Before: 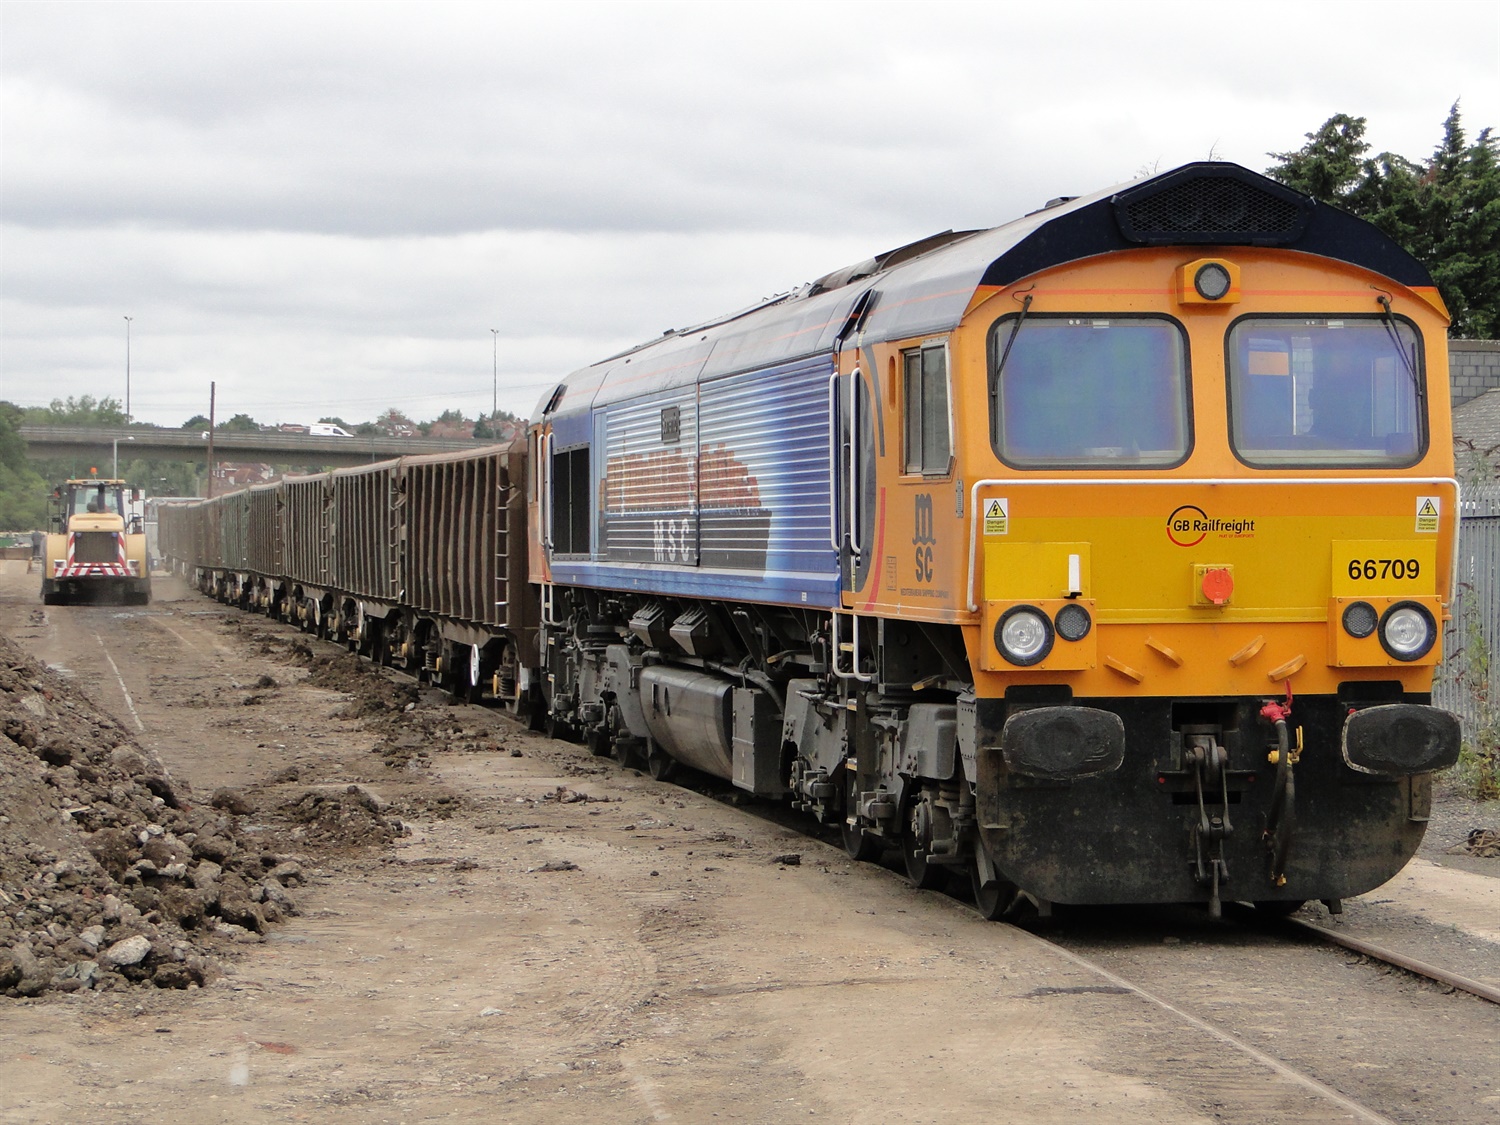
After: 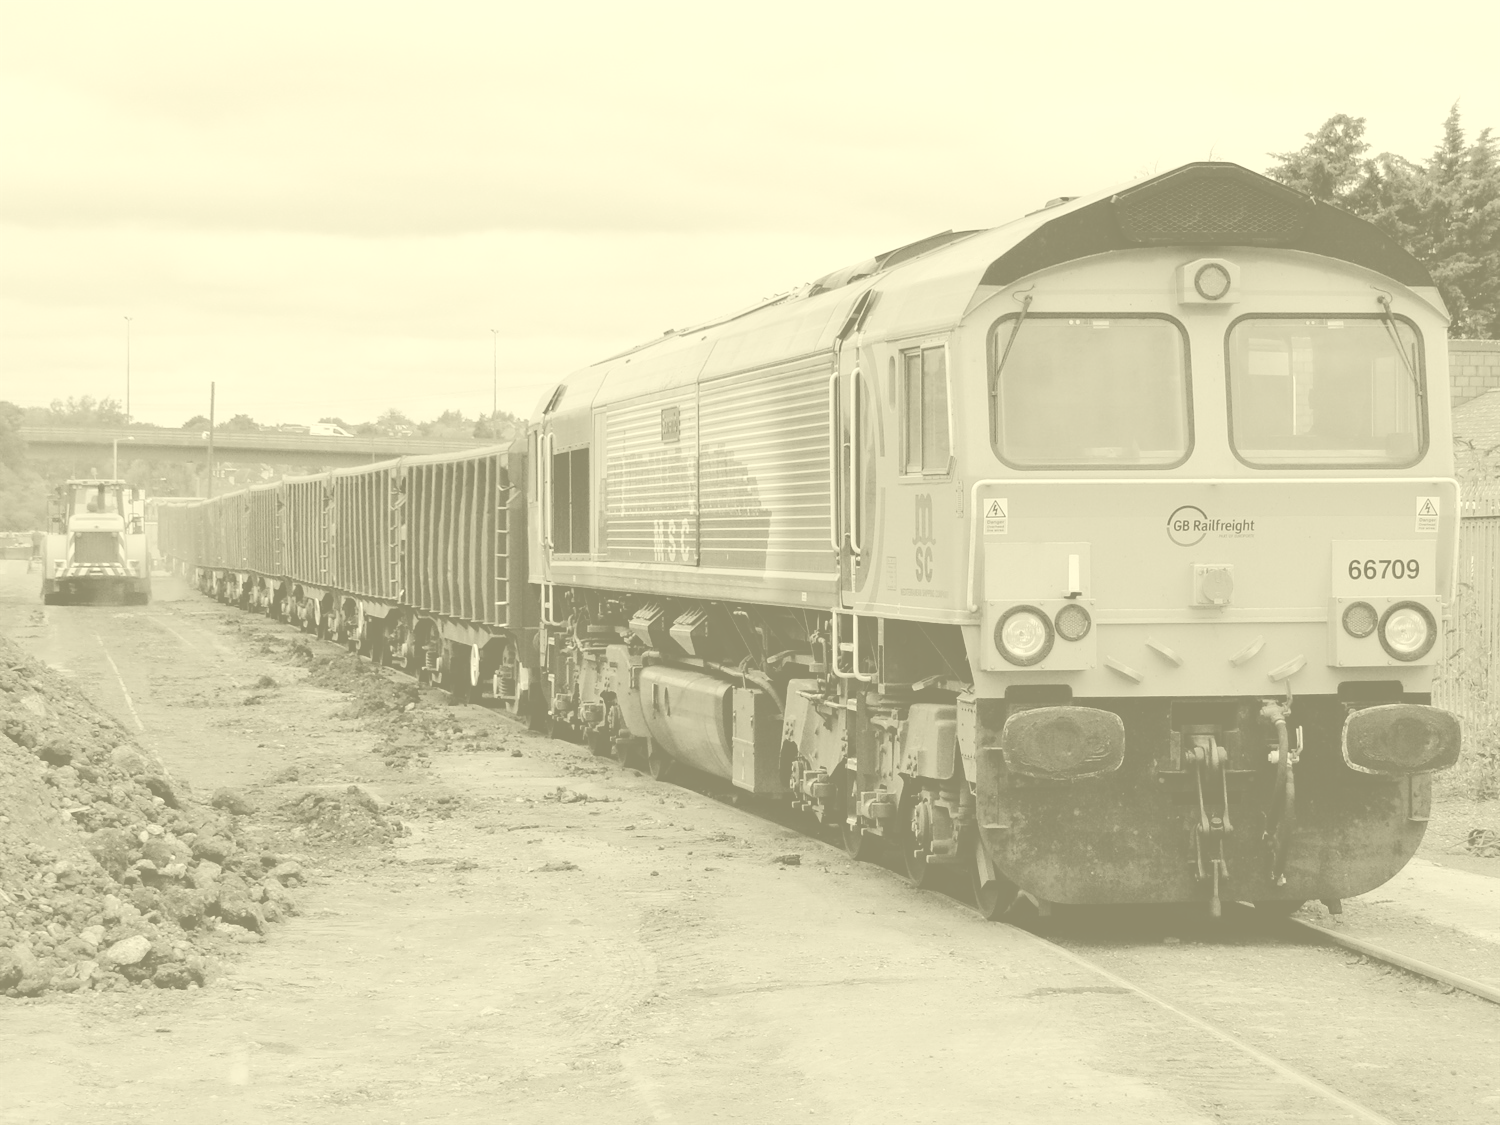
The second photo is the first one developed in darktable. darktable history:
filmic rgb: white relative exposure 3.85 EV, hardness 4.3
colorize: hue 43.2°, saturation 40%, version 1
